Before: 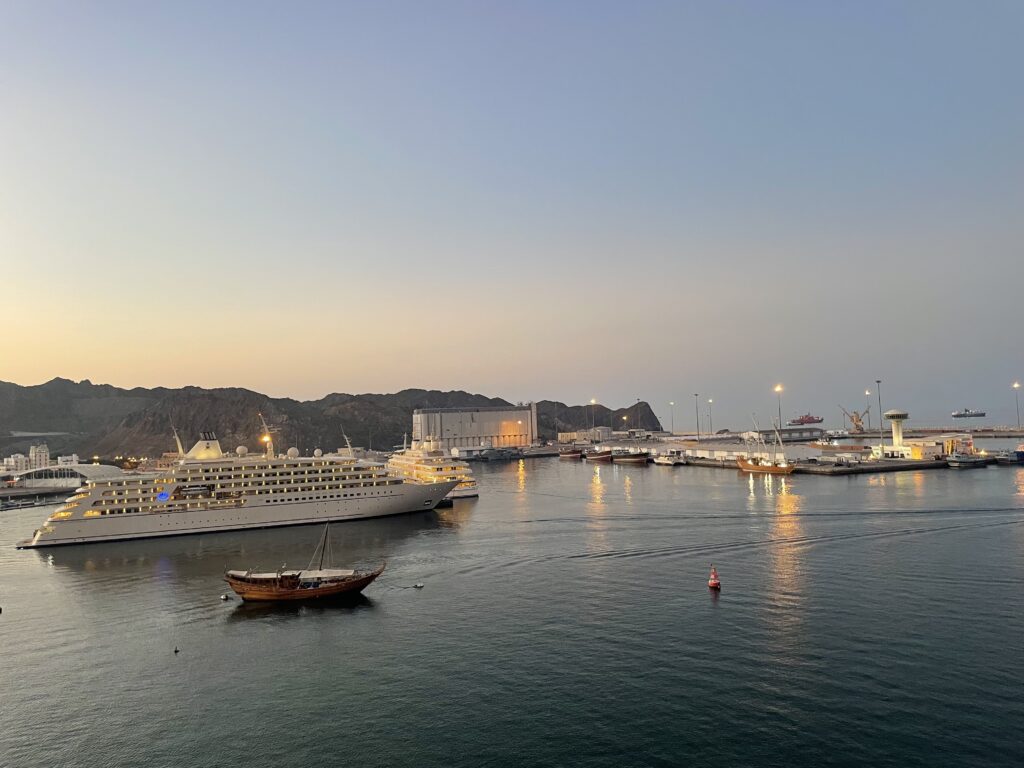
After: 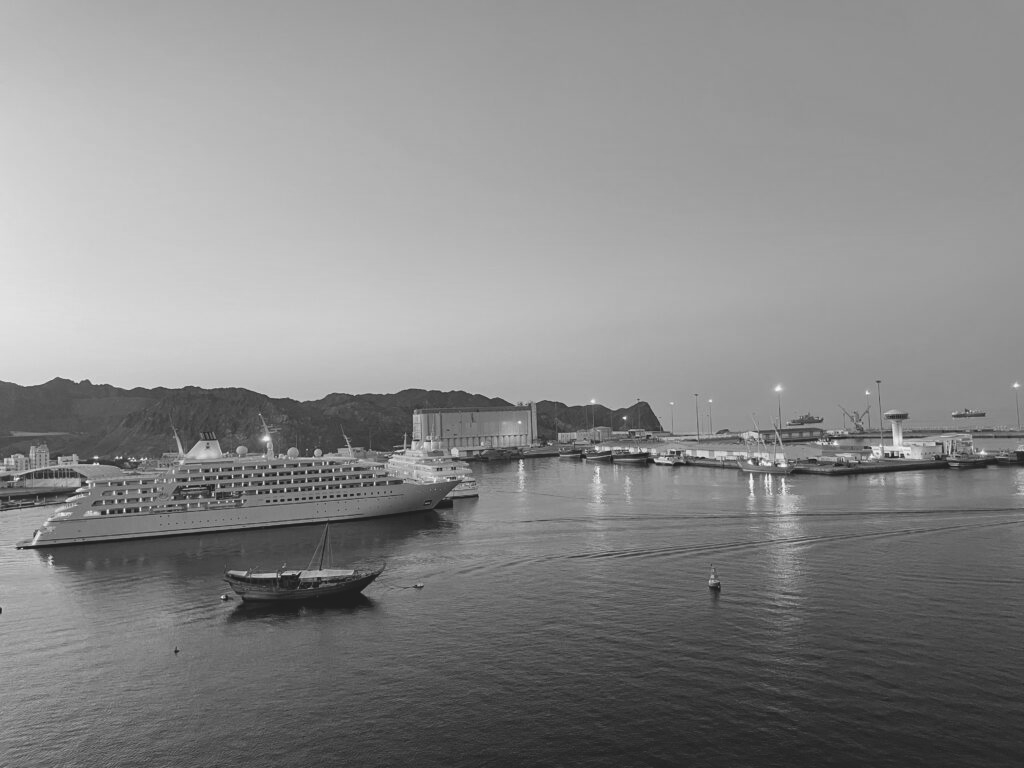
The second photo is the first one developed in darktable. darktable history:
monochrome: on, module defaults
exposure: black level correction -0.015, exposure -0.125 EV, compensate highlight preservation false
